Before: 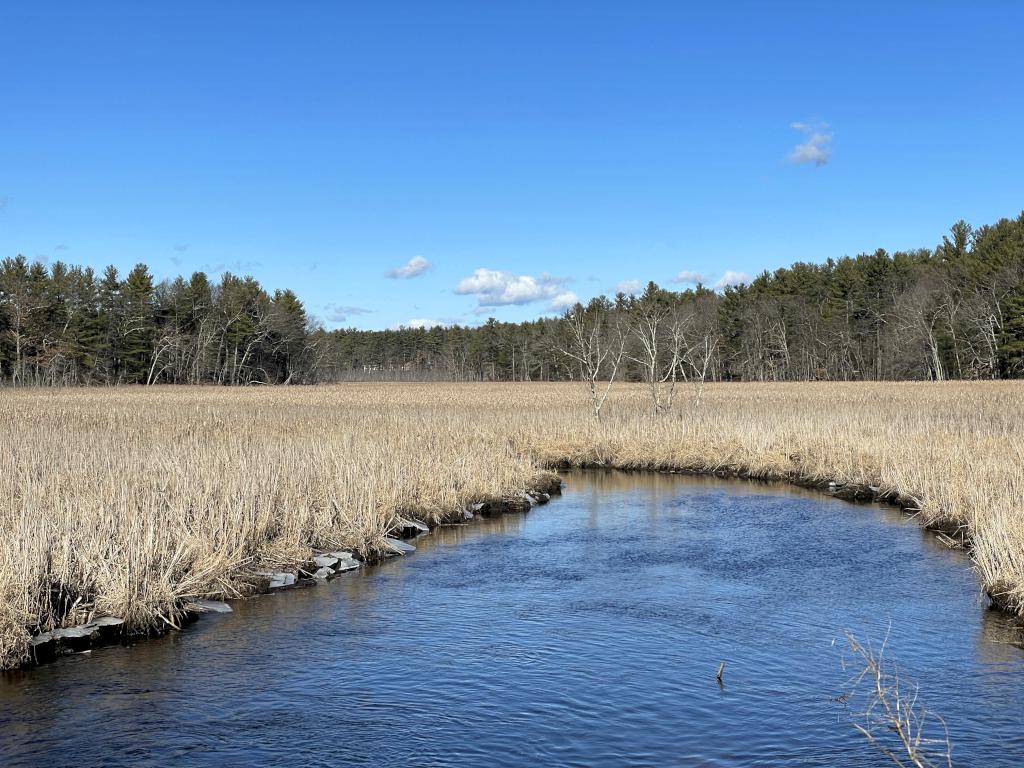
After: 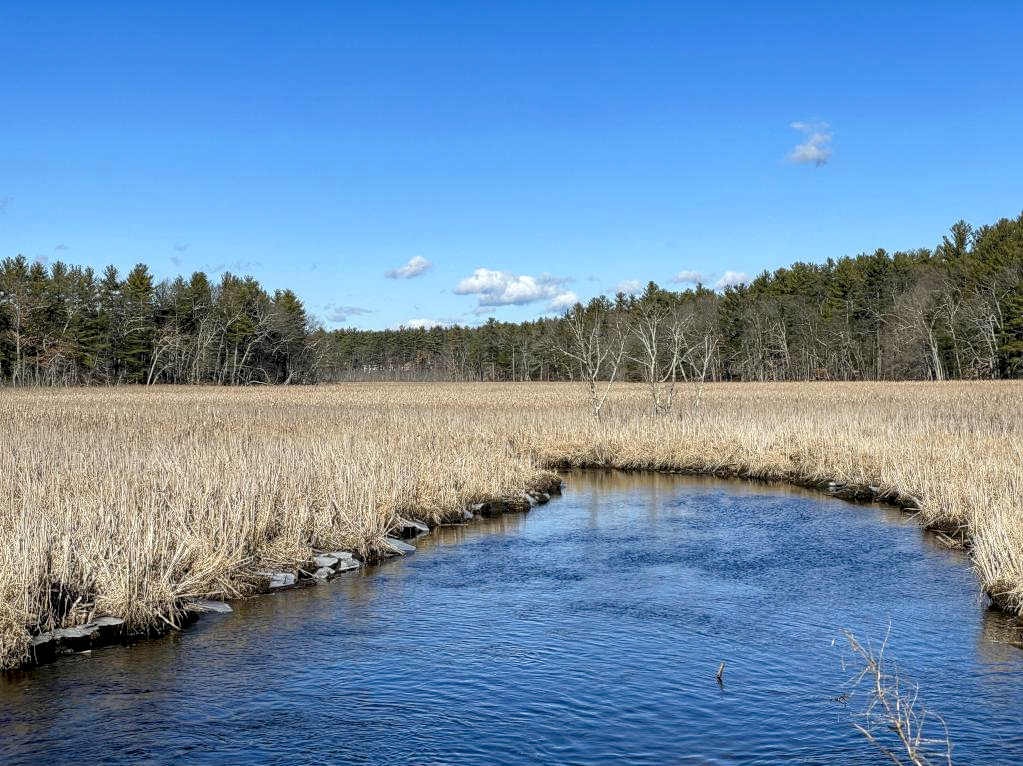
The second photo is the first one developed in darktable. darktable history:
color balance rgb: perceptual saturation grading › global saturation 20%, perceptual saturation grading › highlights -25%, perceptual saturation grading › shadows 25%
crop: top 0.05%, bottom 0.098%
local contrast: on, module defaults
